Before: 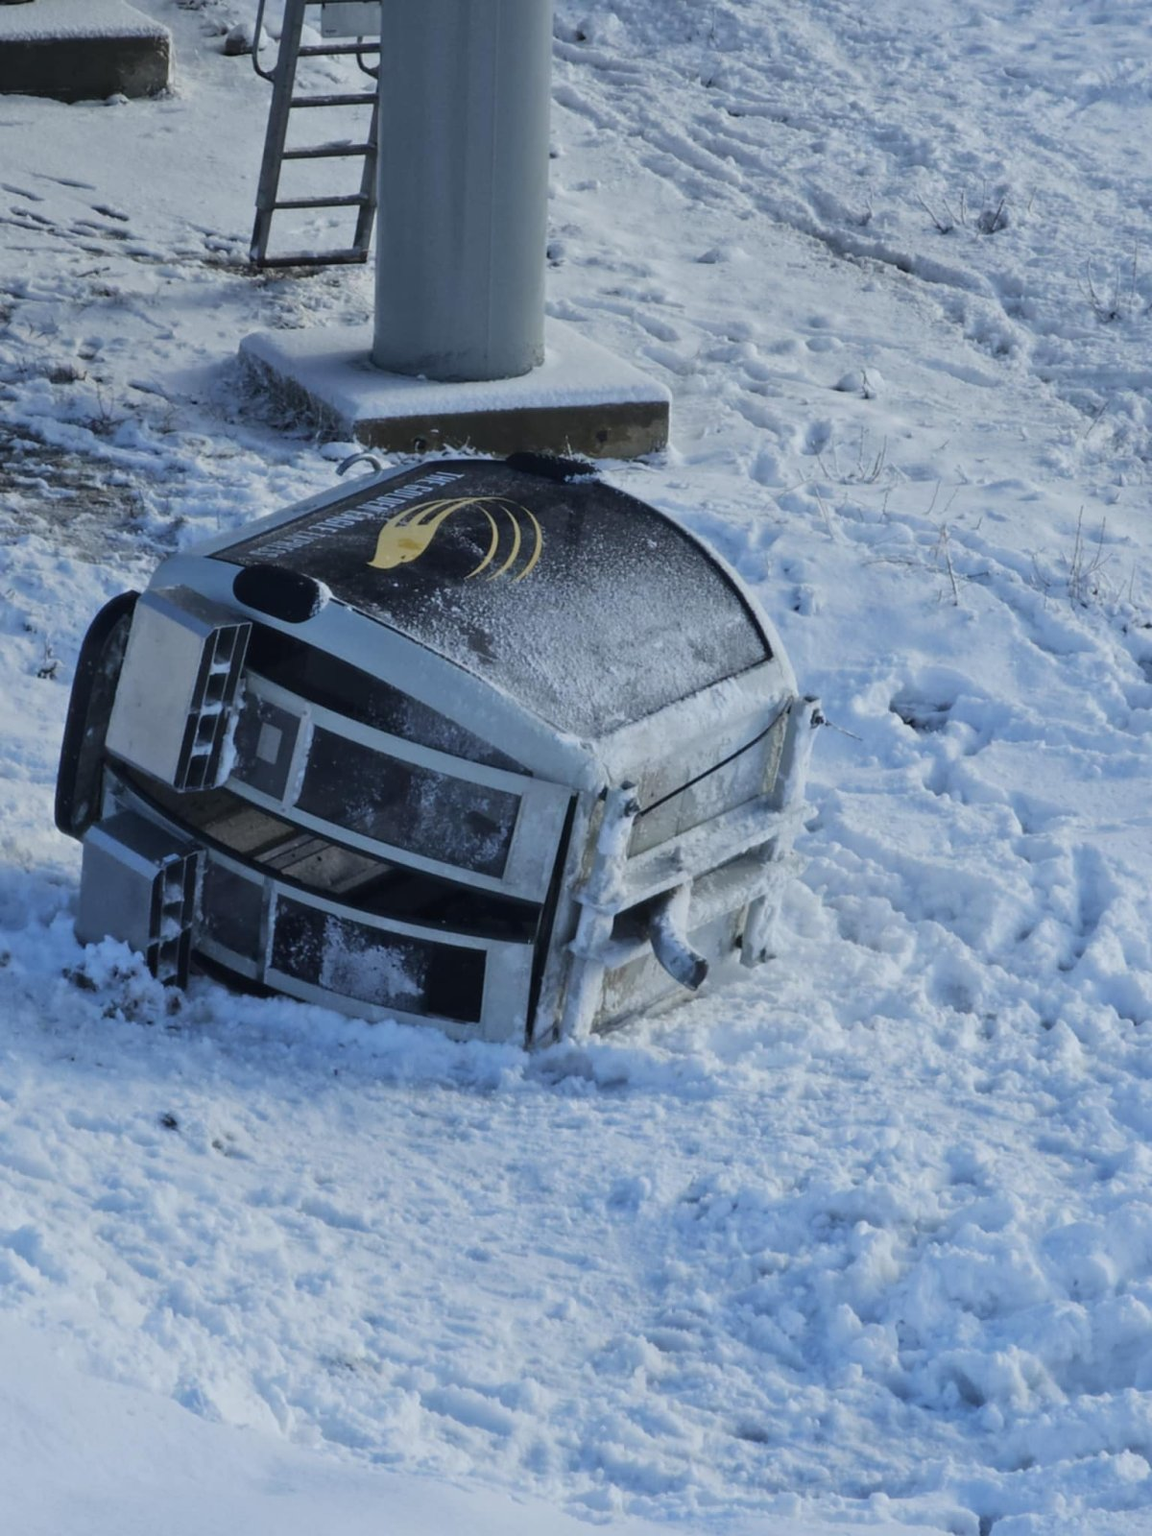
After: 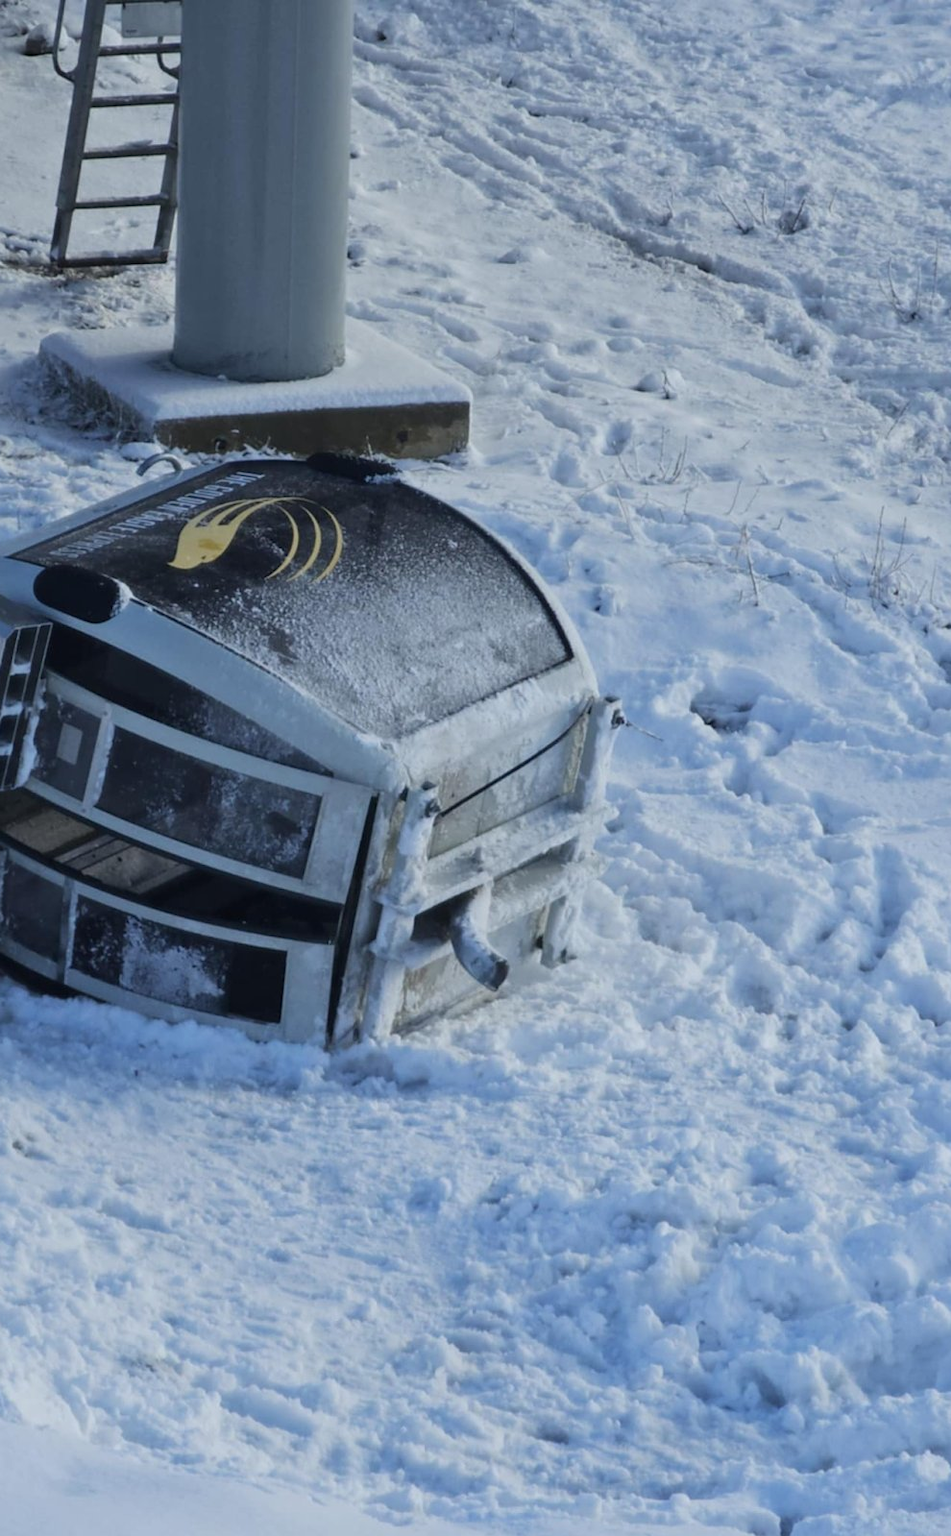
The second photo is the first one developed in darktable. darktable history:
crop: left 17.345%, bottom 0.022%
